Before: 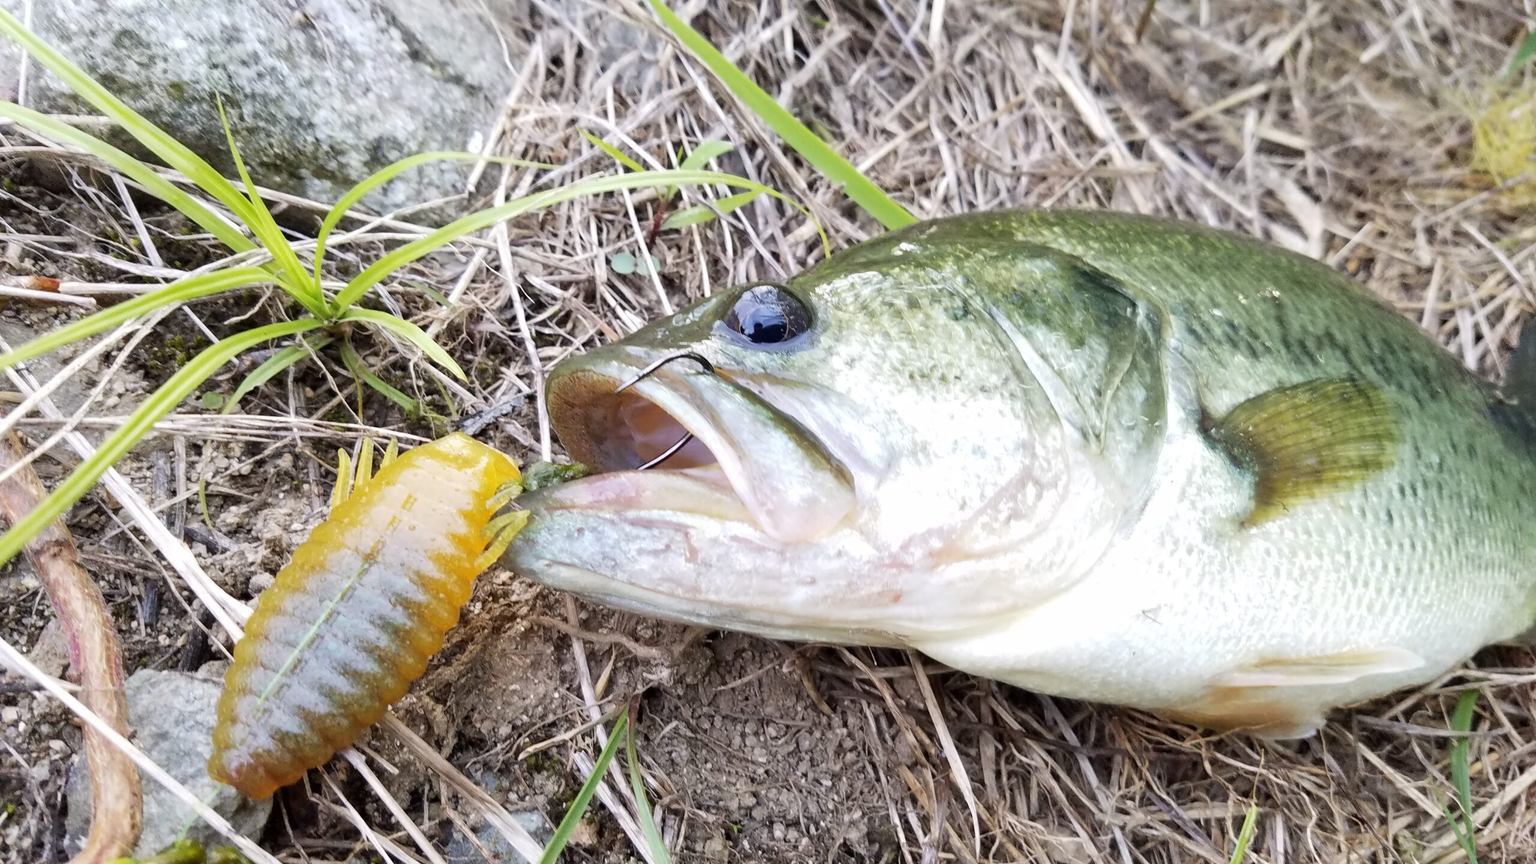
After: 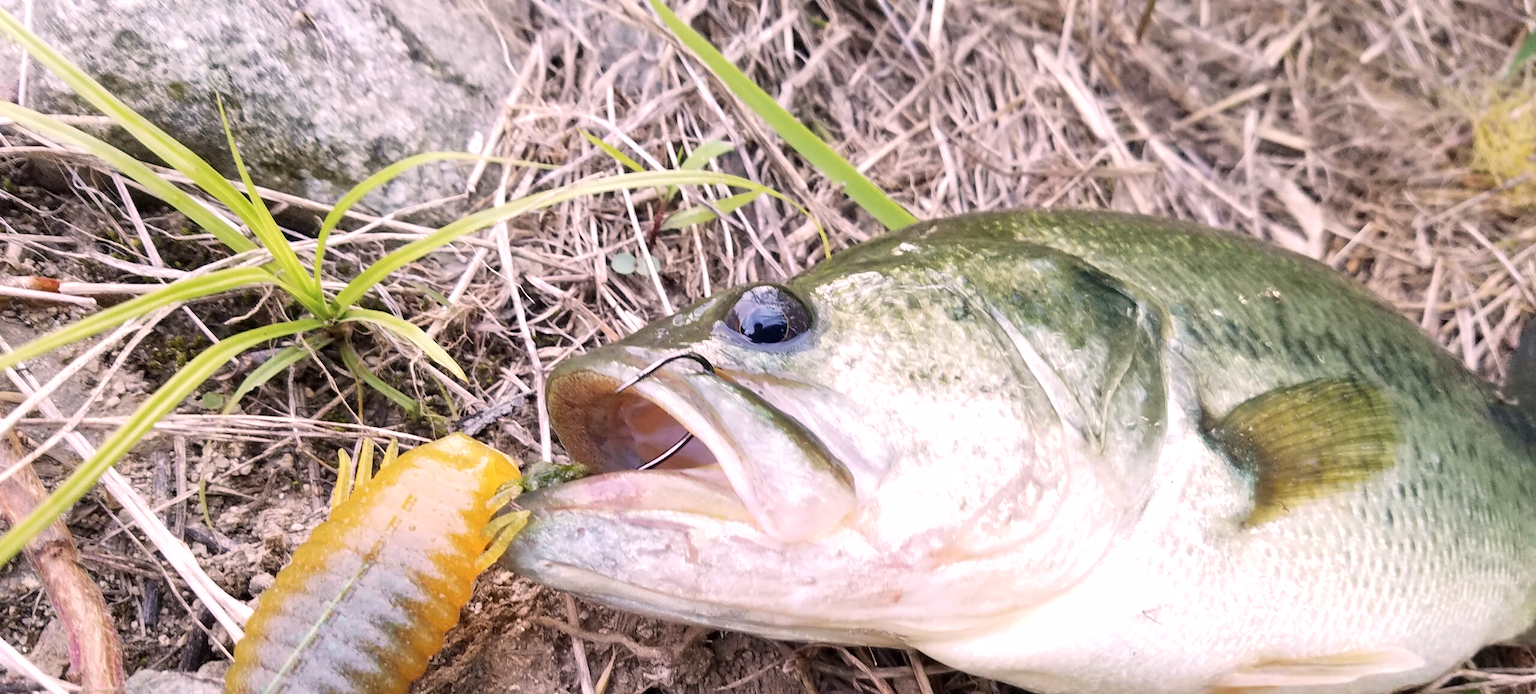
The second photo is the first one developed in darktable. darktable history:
crop: bottom 19.644%
color calibration: illuminant as shot in camera, x 0.358, y 0.373, temperature 4628.91 K
white balance: red 1.127, blue 0.943
